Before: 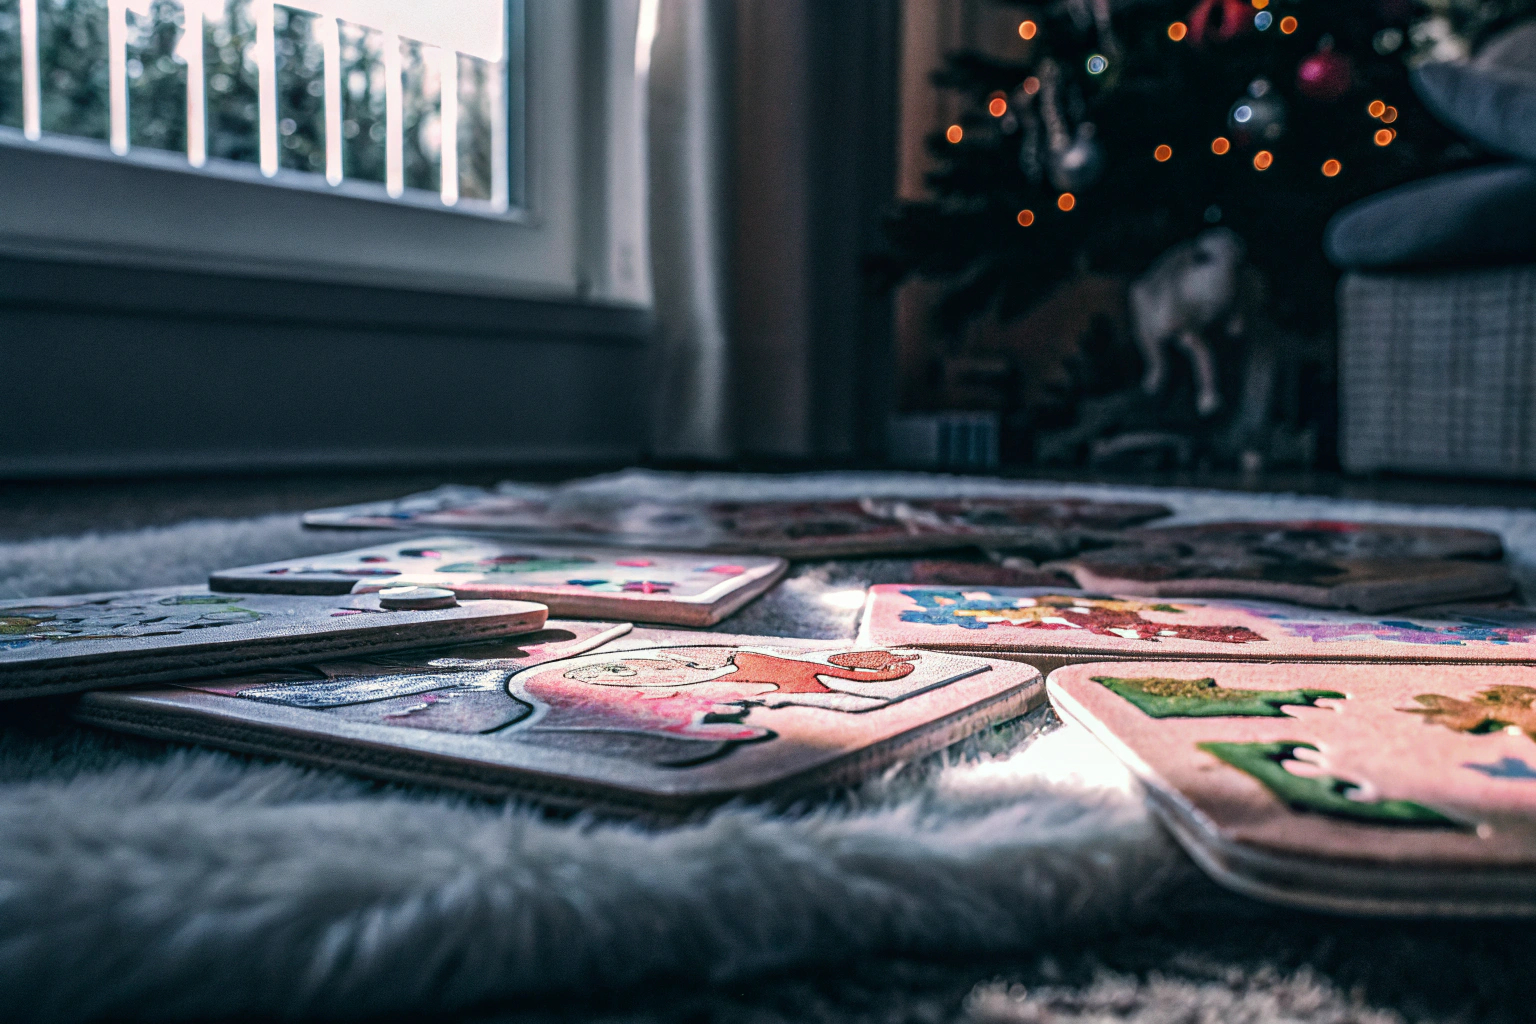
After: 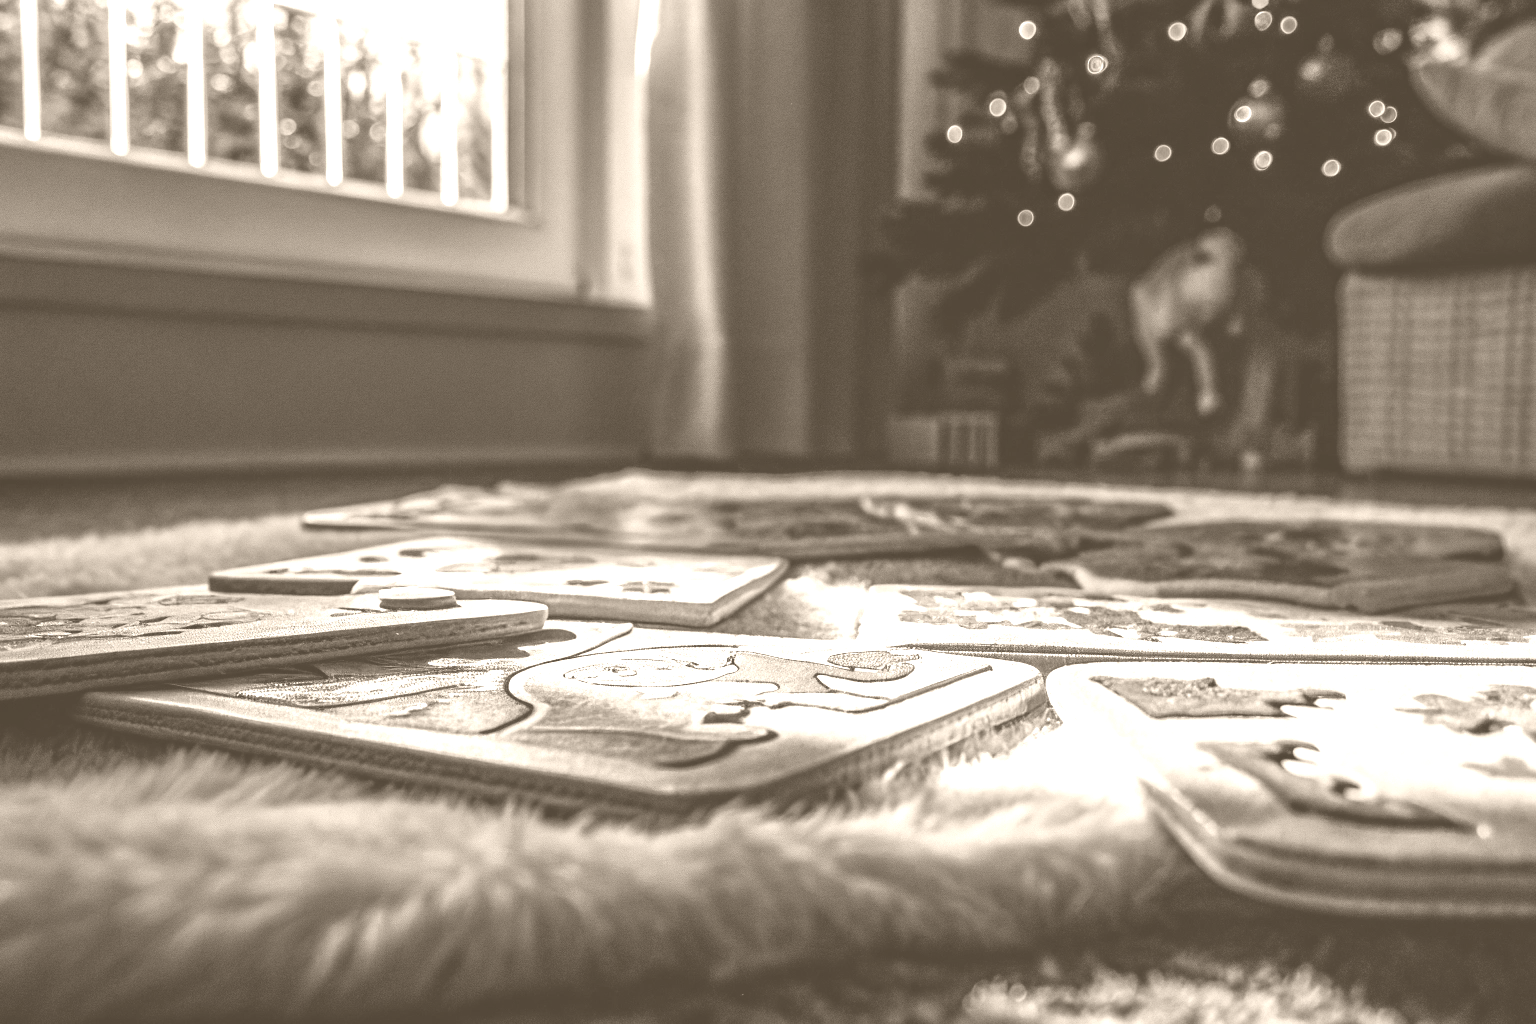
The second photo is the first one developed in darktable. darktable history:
white balance: red 0.98, blue 1.034
colorize: hue 34.49°, saturation 35.33%, source mix 100%, version 1
